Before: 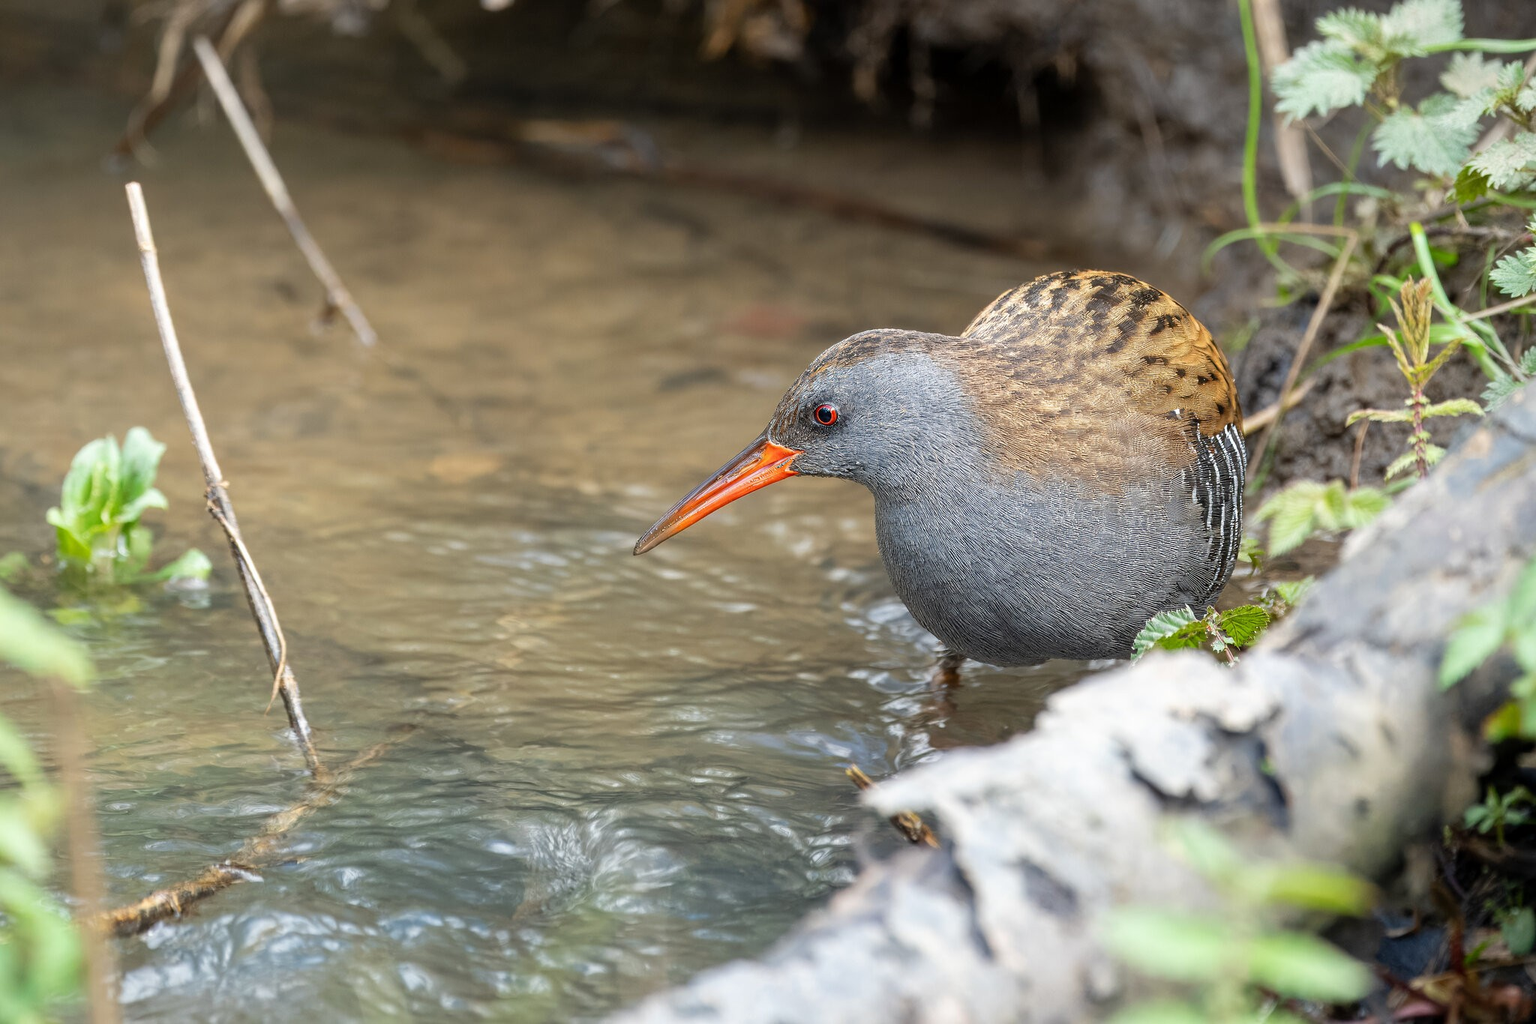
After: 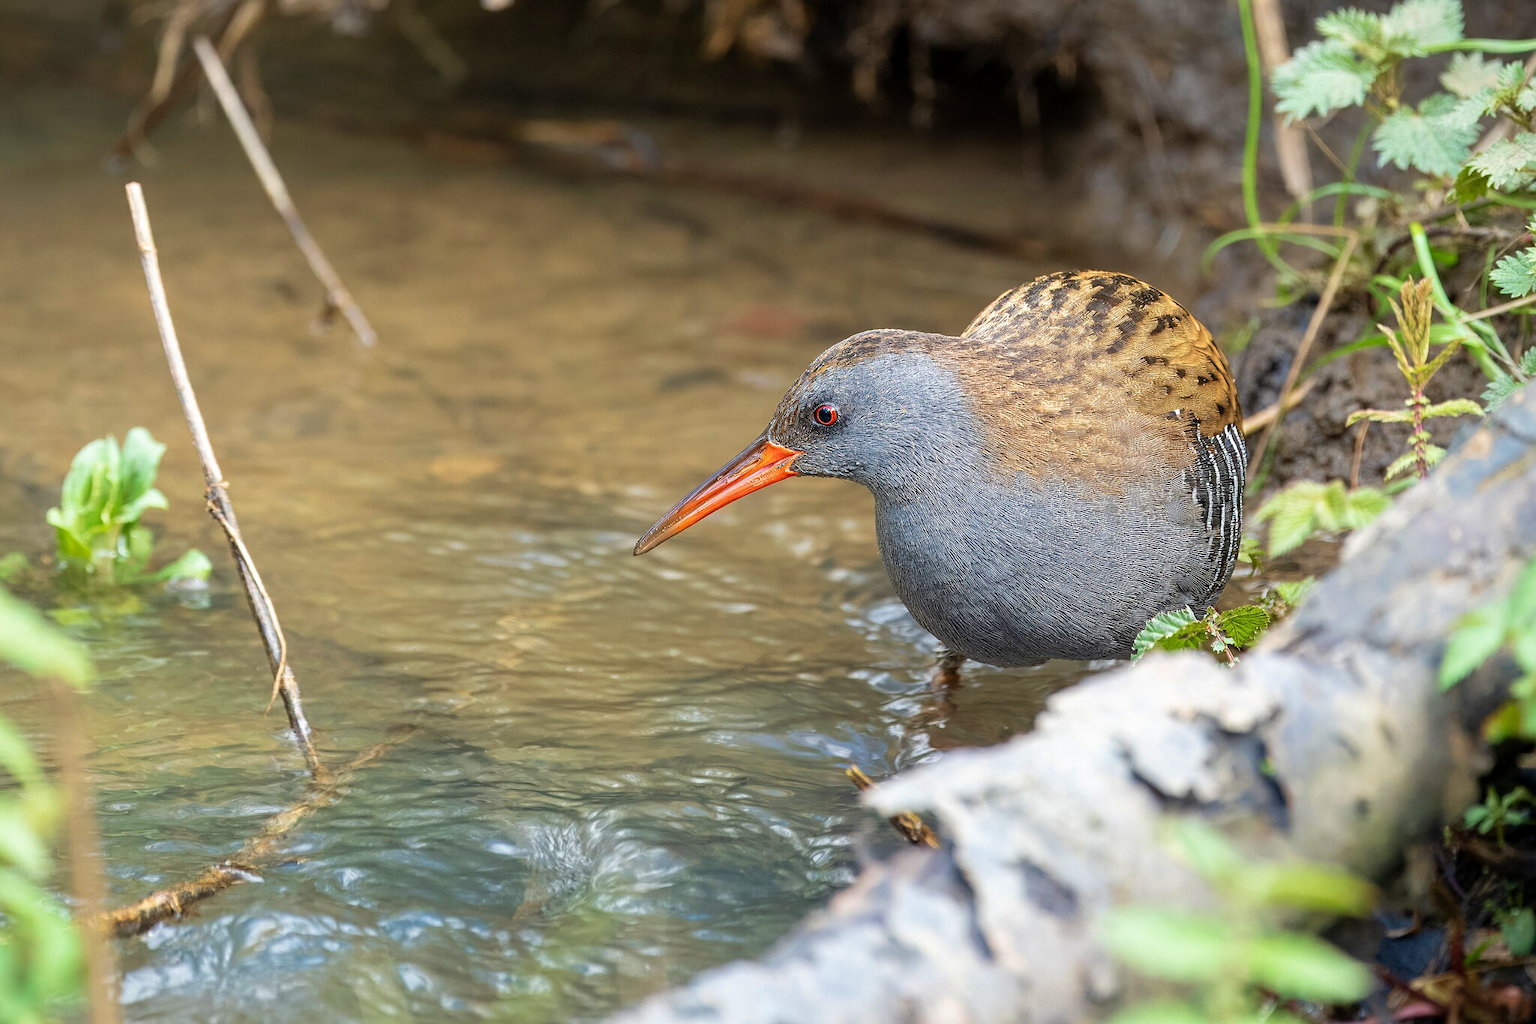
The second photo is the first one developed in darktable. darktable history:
sharpen: amount 0.2
velvia: strength 40%
